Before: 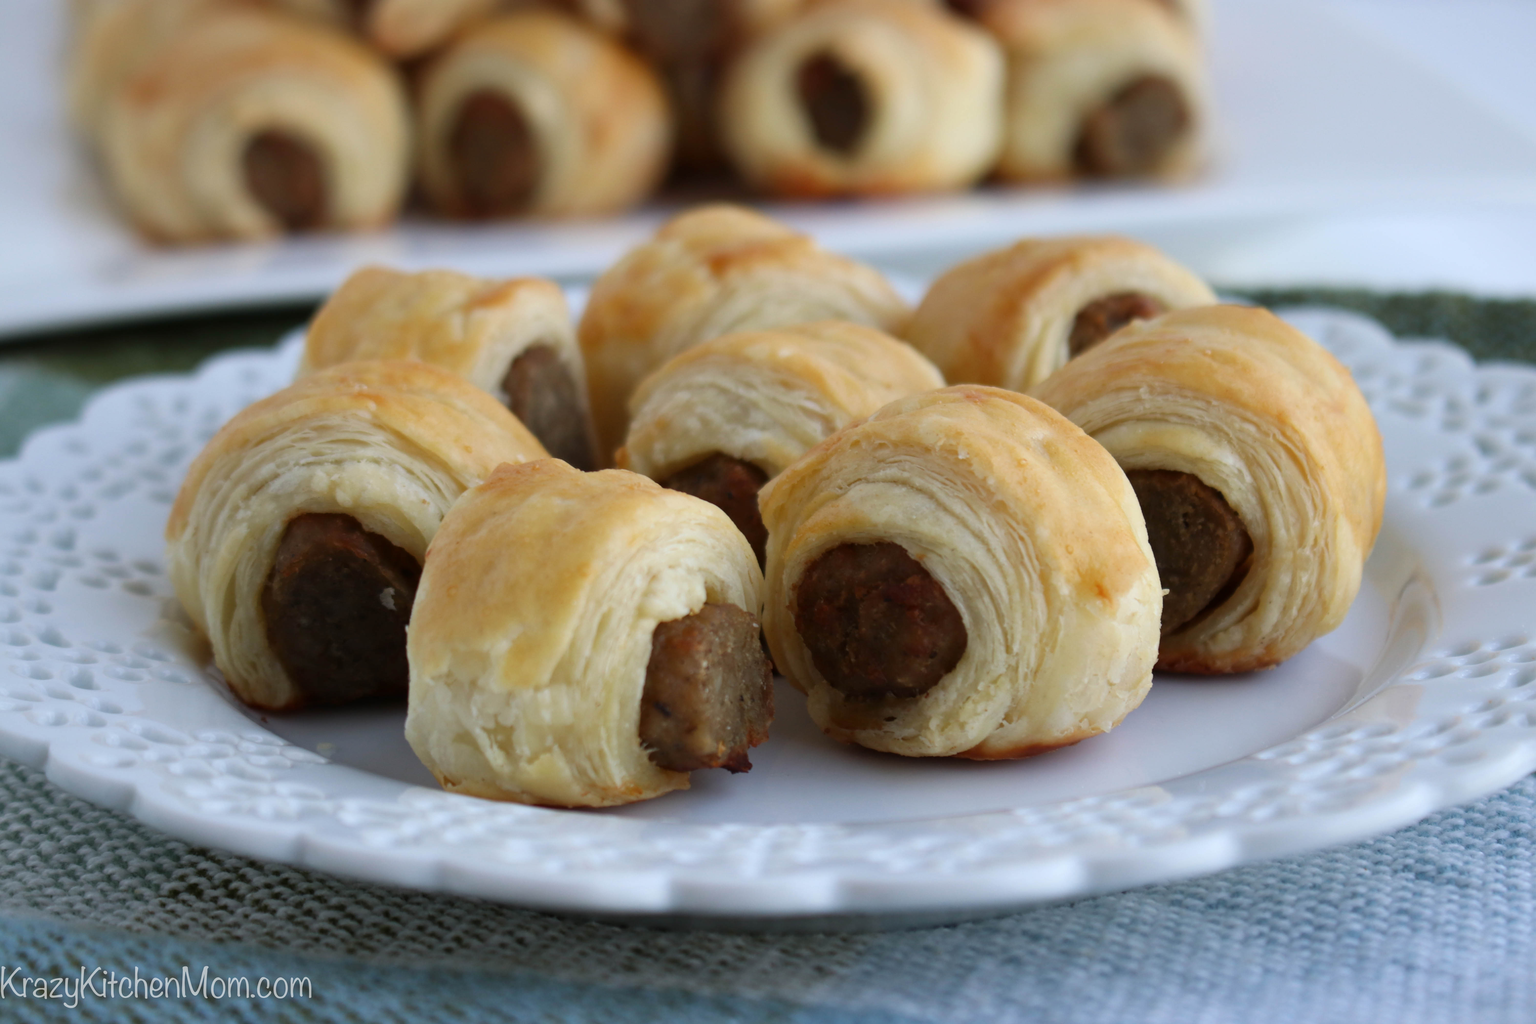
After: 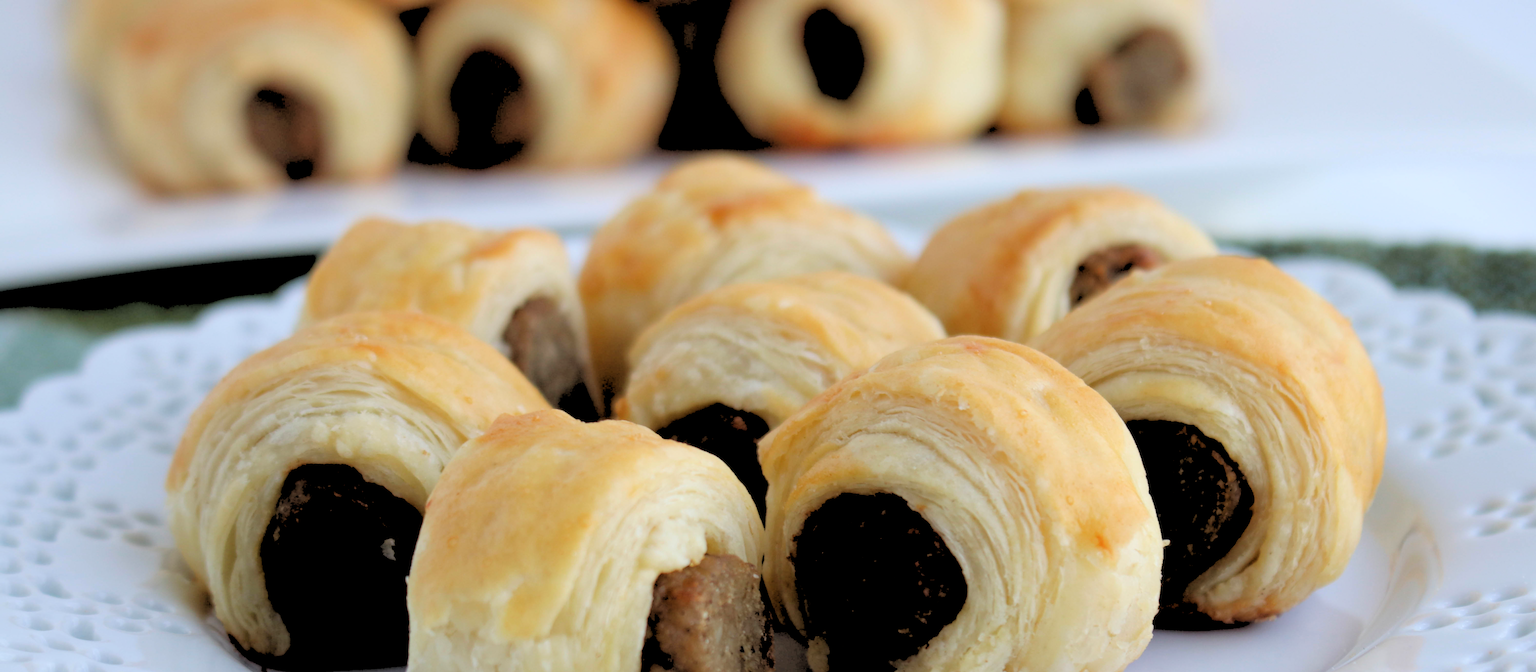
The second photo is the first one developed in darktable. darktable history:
crop and rotate: top 4.848%, bottom 29.503%
rgb levels: levels [[0.027, 0.429, 0.996], [0, 0.5, 1], [0, 0.5, 1]]
